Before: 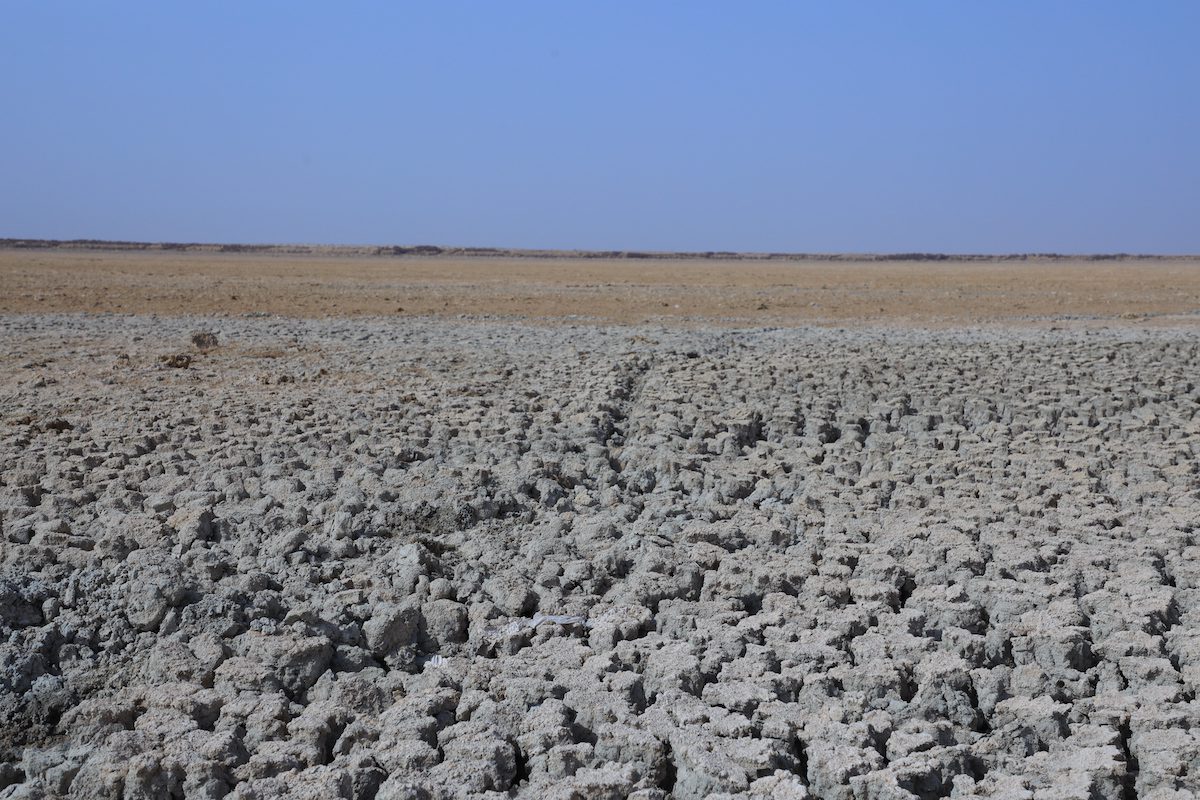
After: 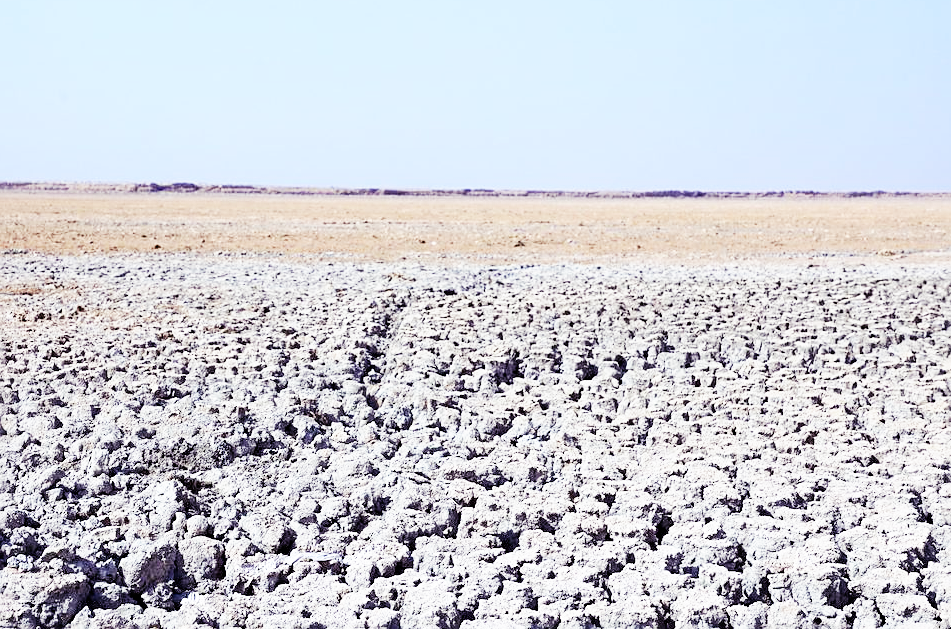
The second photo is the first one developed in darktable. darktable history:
color balance rgb: shadows lift › luminance -22.011%, shadows lift › chroma 8.819%, shadows lift › hue 284.47°, global offset › luminance -0.904%, perceptual saturation grading › global saturation -0.153%
exposure: black level correction 0, exposure 0.499 EV, compensate highlight preservation false
base curve: curves: ch0 [(0, 0) (0.007, 0.004) (0.027, 0.03) (0.046, 0.07) (0.207, 0.54) (0.442, 0.872) (0.673, 0.972) (1, 1)], preserve colors none
sharpen: on, module defaults
crop and rotate: left 20.288%, top 7.889%, right 0.457%, bottom 13.465%
